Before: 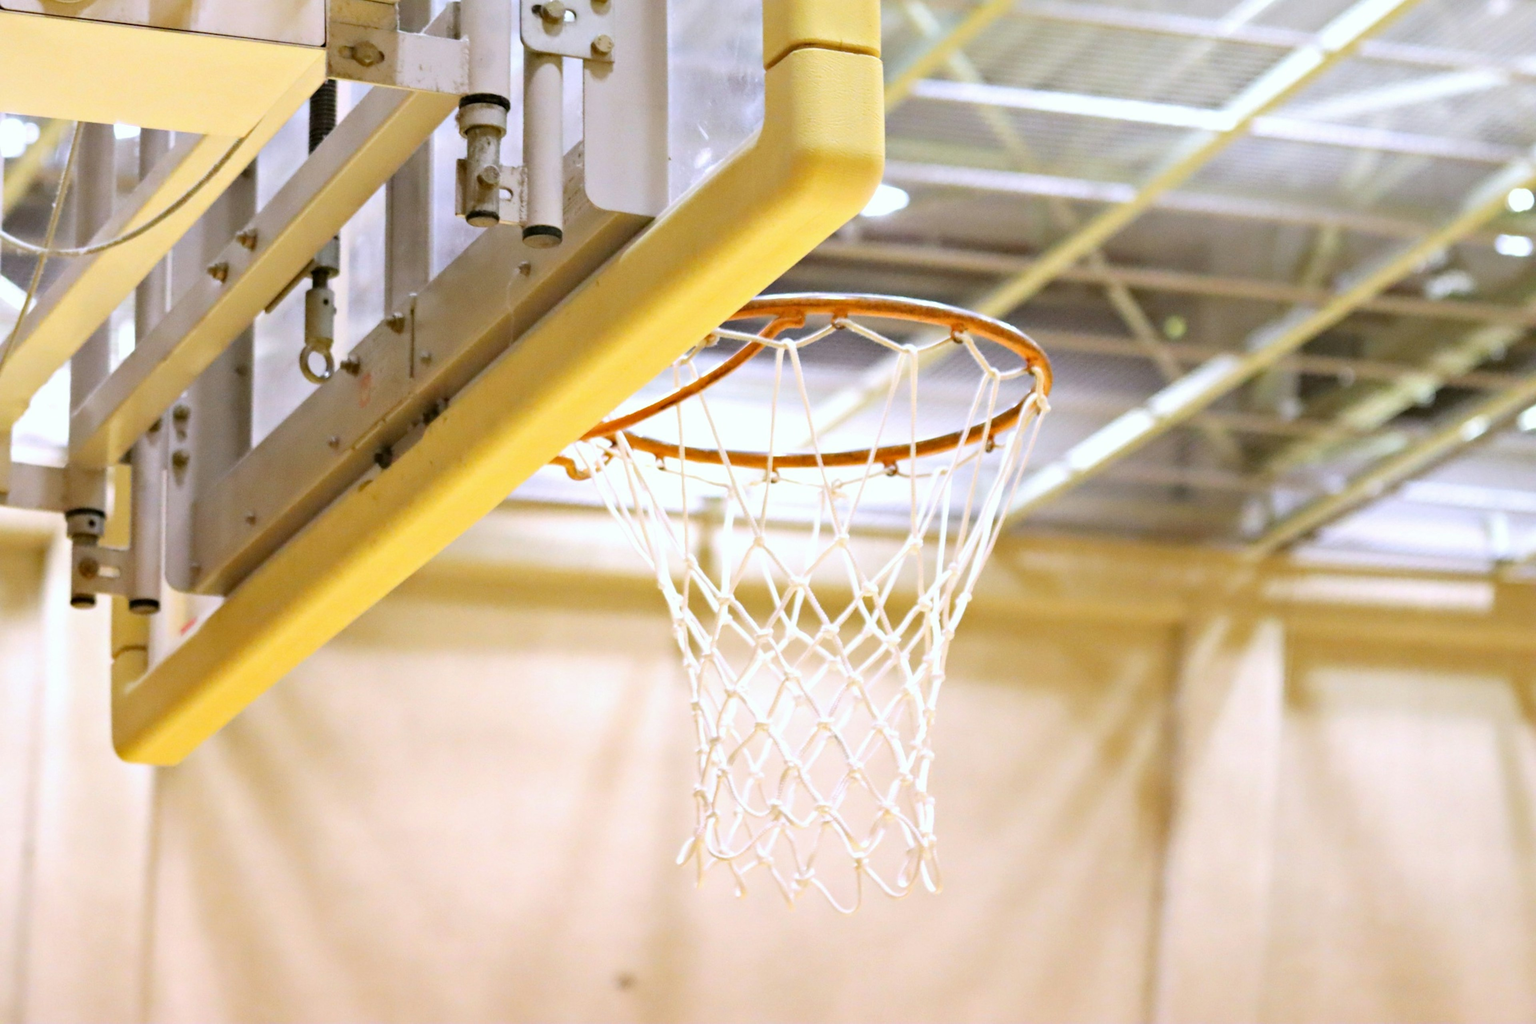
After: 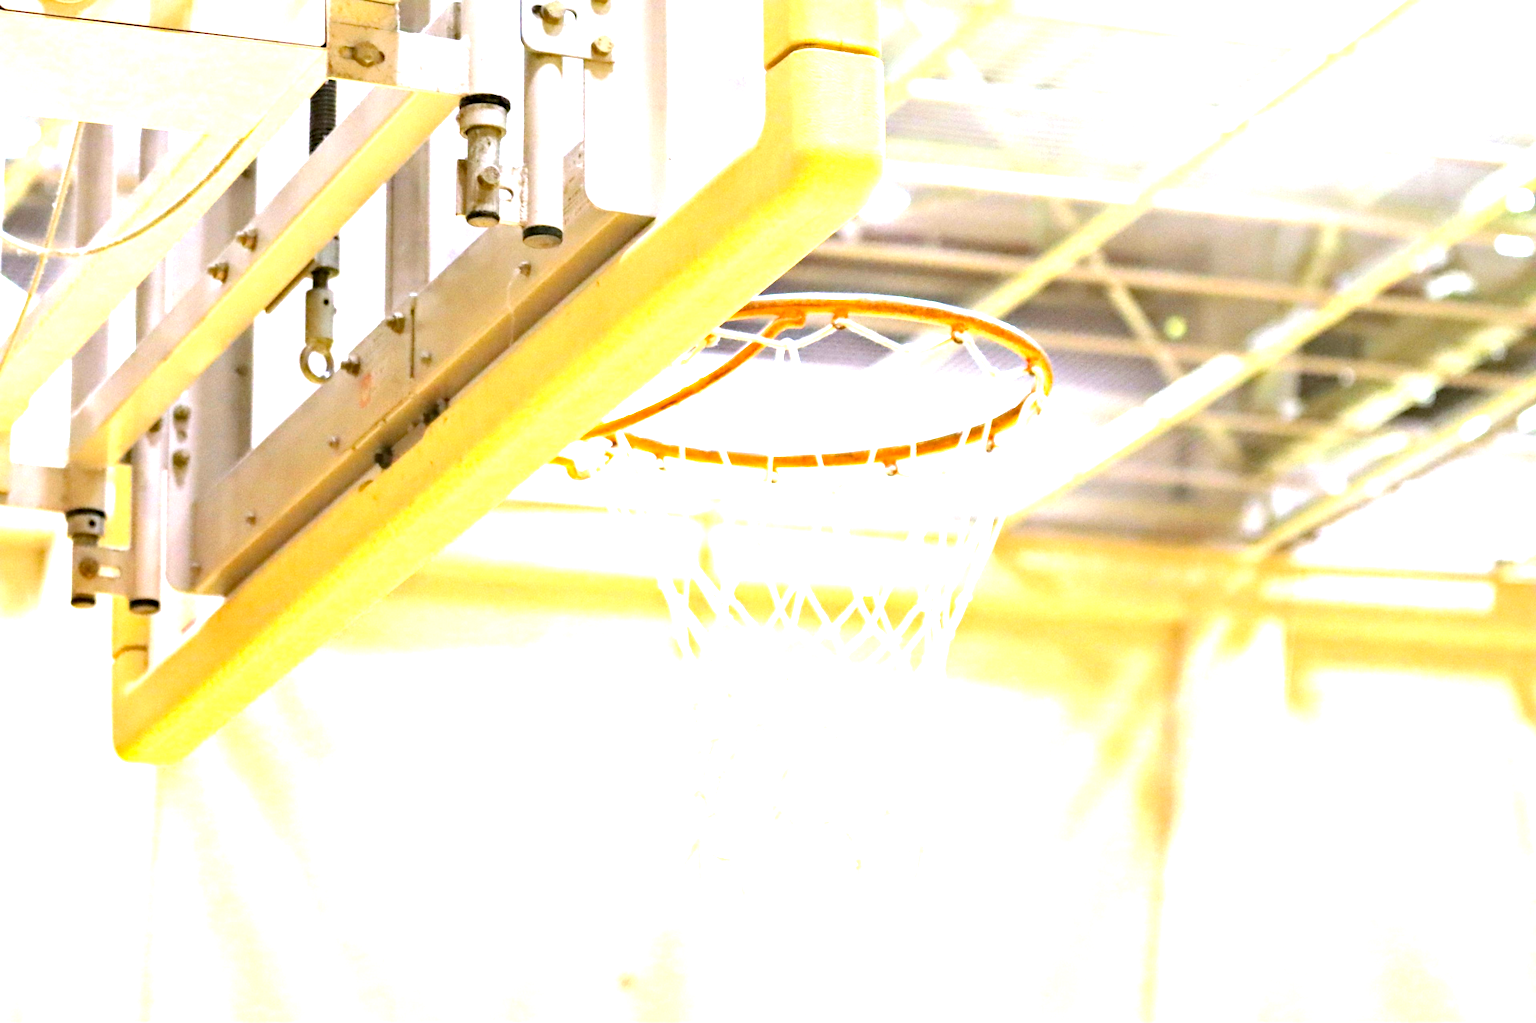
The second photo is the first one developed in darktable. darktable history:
haze removal: compatibility mode true, adaptive false
exposure: exposure 1.5 EV, compensate highlight preservation false
